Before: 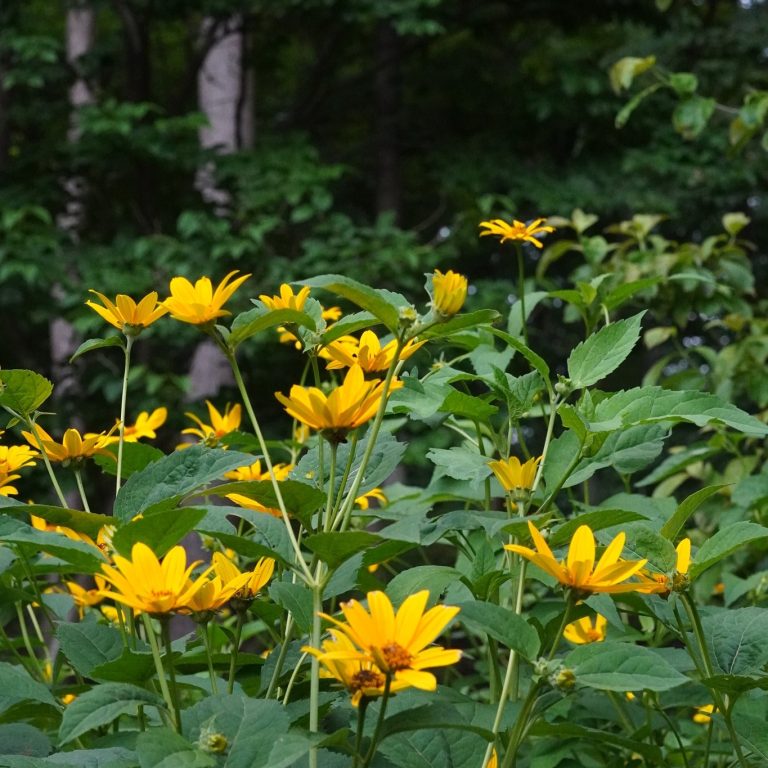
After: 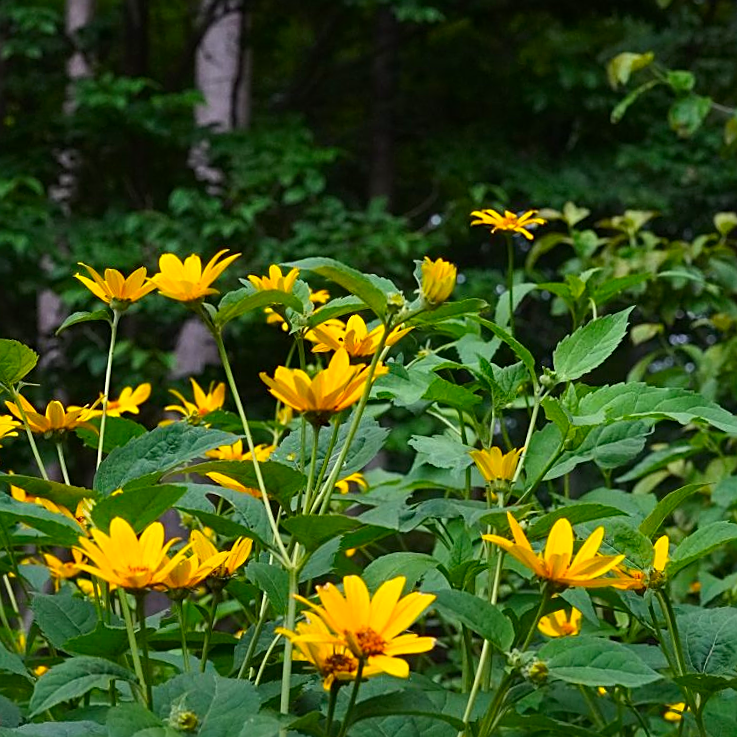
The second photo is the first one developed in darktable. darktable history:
sharpen: on, module defaults
contrast brightness saturation: contrast 0.09, saturation 0.28
crop and rotate: angle -2.38°
